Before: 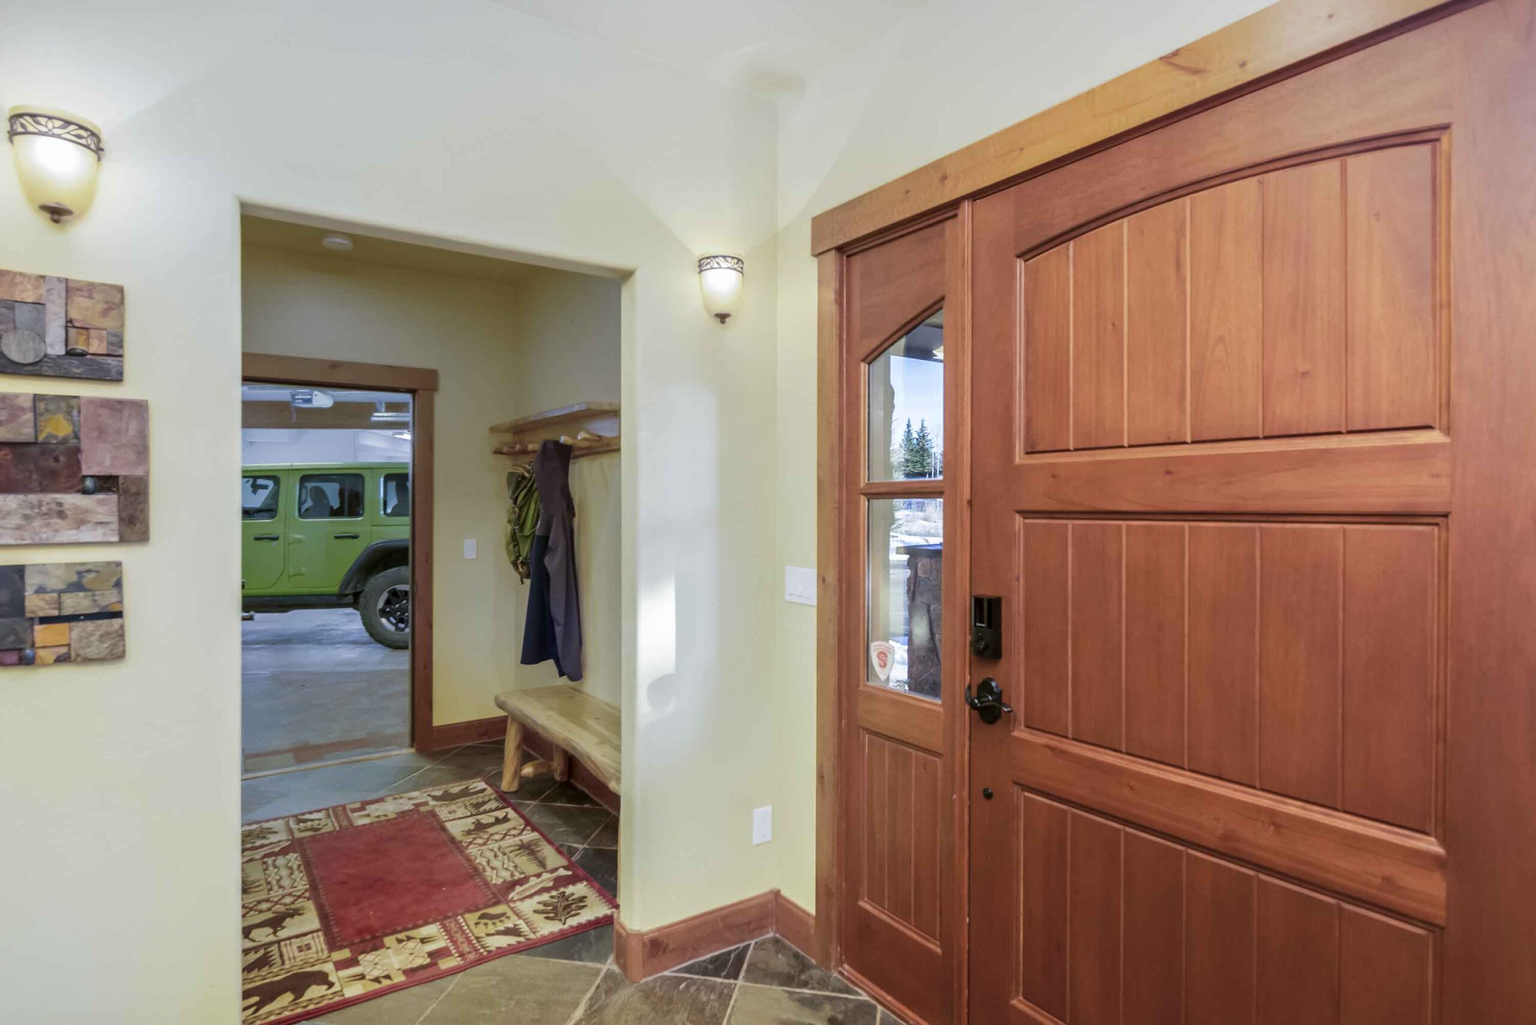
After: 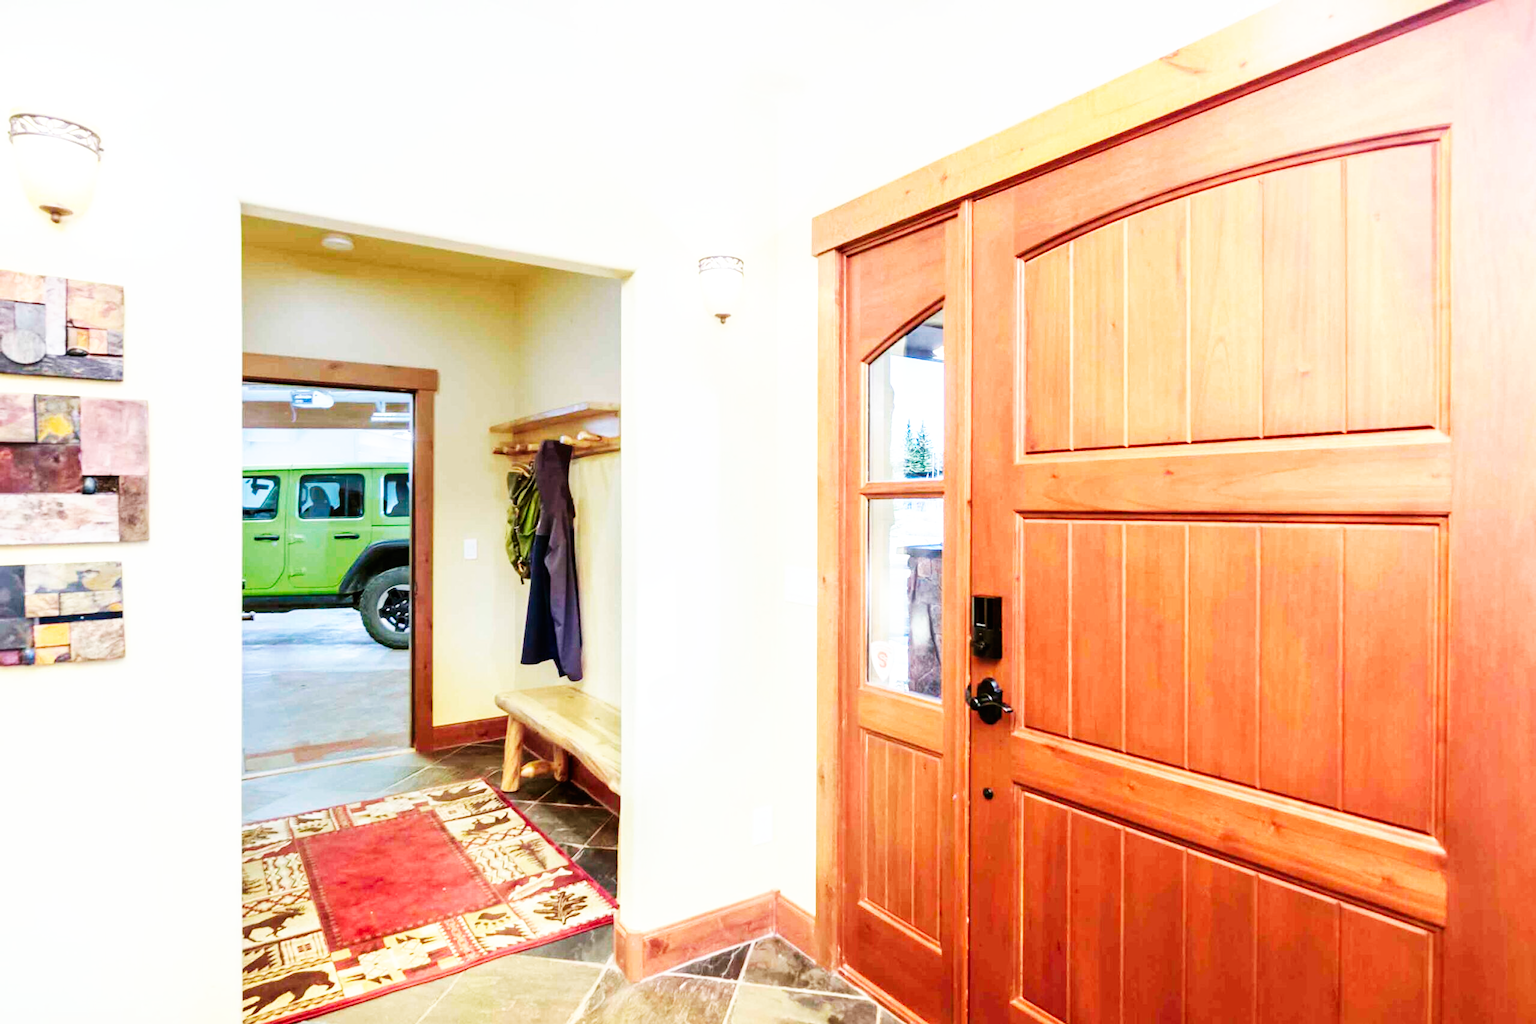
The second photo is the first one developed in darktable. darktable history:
exposure: black level correction 0, exposure 0.5 EV, compensate exposure bias true, compensate highlight preservation false
base curve: curves: ch0 [(0, 0) (0.007, 0.004) (0.027, 0.03) (0.046, 0.07) (0.207, 0.54) (0.442, 0.872) (0.673, 0.972) (1, 1)], preserve colors none
